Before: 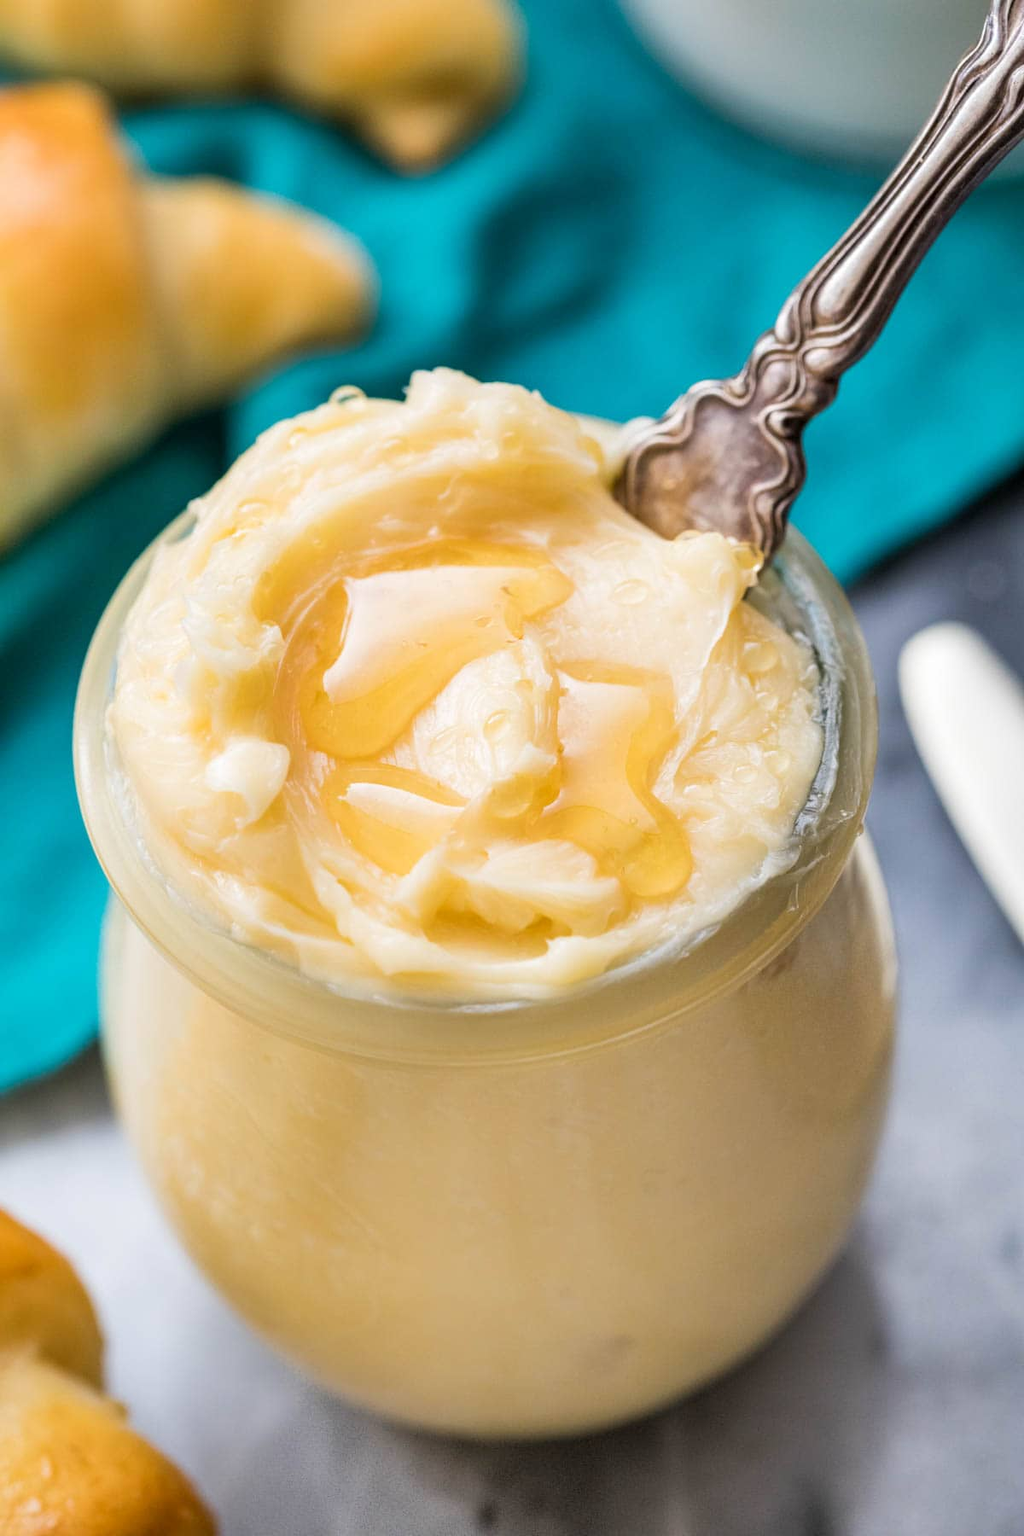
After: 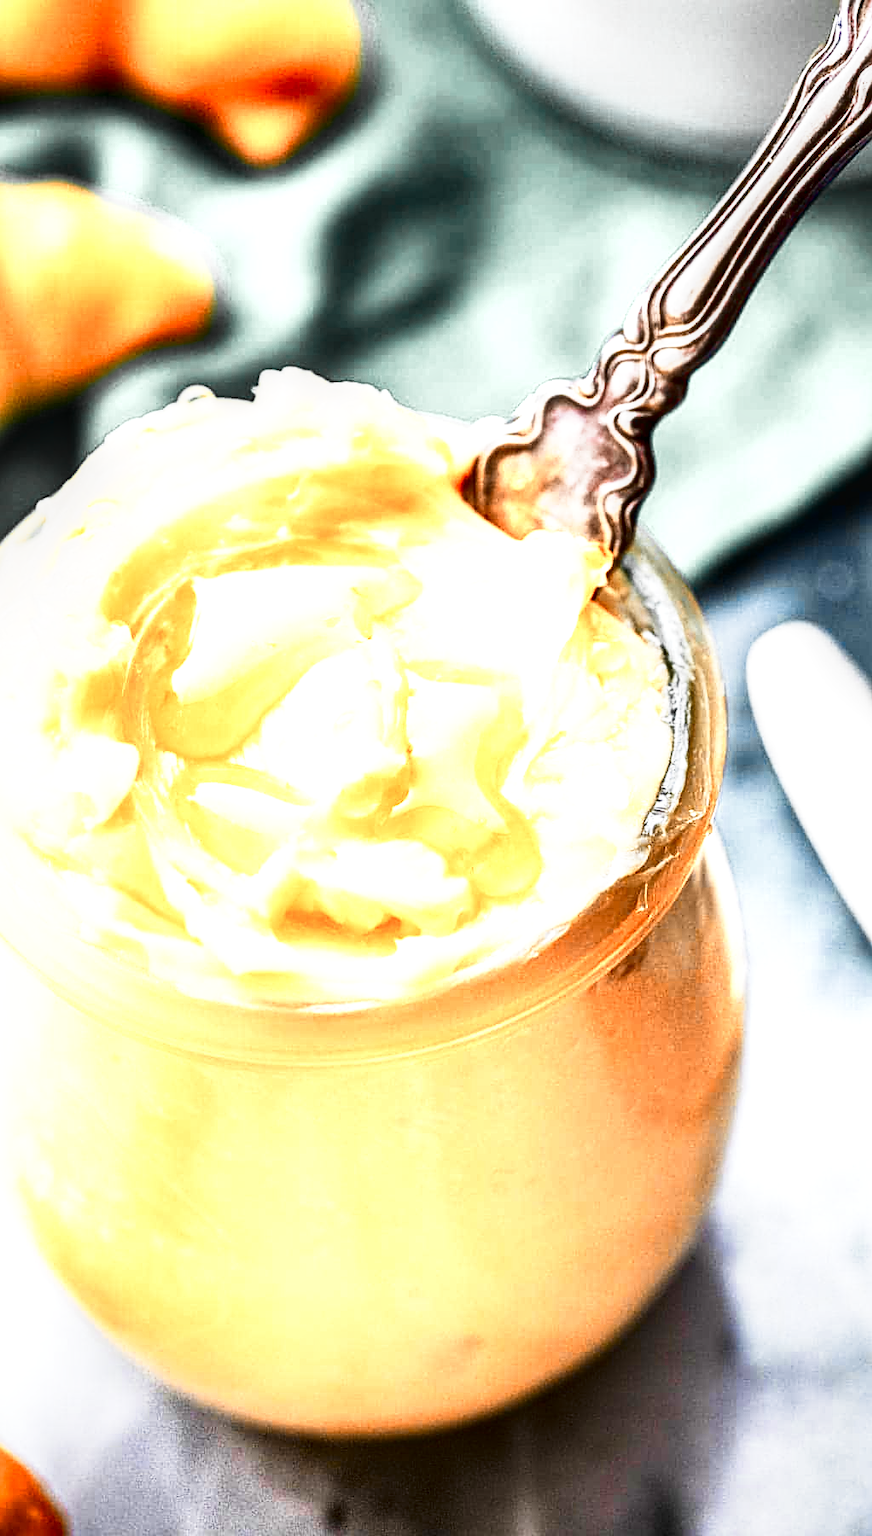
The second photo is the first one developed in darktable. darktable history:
color zones: curves: ch0 [(0.009, 0.528) (0.136, 0.6) (0.255, 0.586) (0.39, 0.528) (0.522, 0.584) (0.686, 0.736) (0.849, 0.561)]; ch1 [(0.045, 0.781) (0.14, 0.416) (0.257, 0.695) (0.442, 0.032) (0.738, 0.338) (0.818, 0.632) (0.891, 0.741) (1, 0.704)]; ch2 [(0, 0.667) (0.141, 0.52) (0.26, 0.37) (0.474, 0.432) (0.743, 0.286)]
crop and rotate: left 14.793%
base curve: curves: ch0 [(0, 0) (0.495, 0.917) (1, 1)], preserve colors none
tone equalizer: -8 EV -0.426 EV, -7 EV -0.407 EV, -6 EV -0.357 EV, -5 EV -0.188 EV, -3 EV 0.255 EV, -2 EV 0.358 EV, -1 EV 0.382 EV, +0 EV 0.416 EV
sharpen: on, module defaults
local contrast: detail 130%
contrast brightness saturation: contrast 0.09, brightness -0.594, saturation 0.174
color balance rgb: perceptual saturation grading › global saturation 0.663%, global vibrance 20%
